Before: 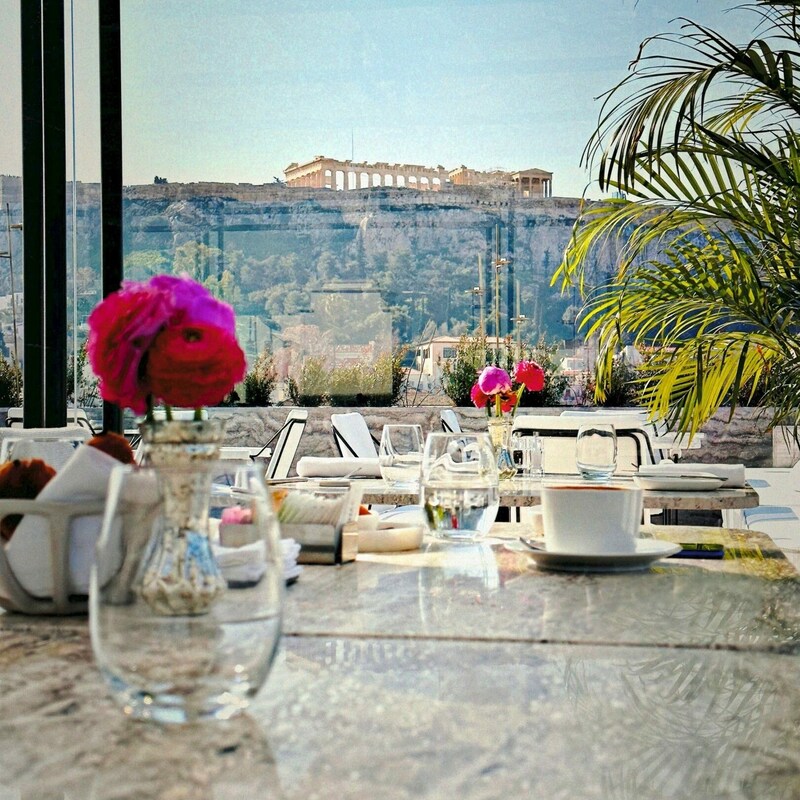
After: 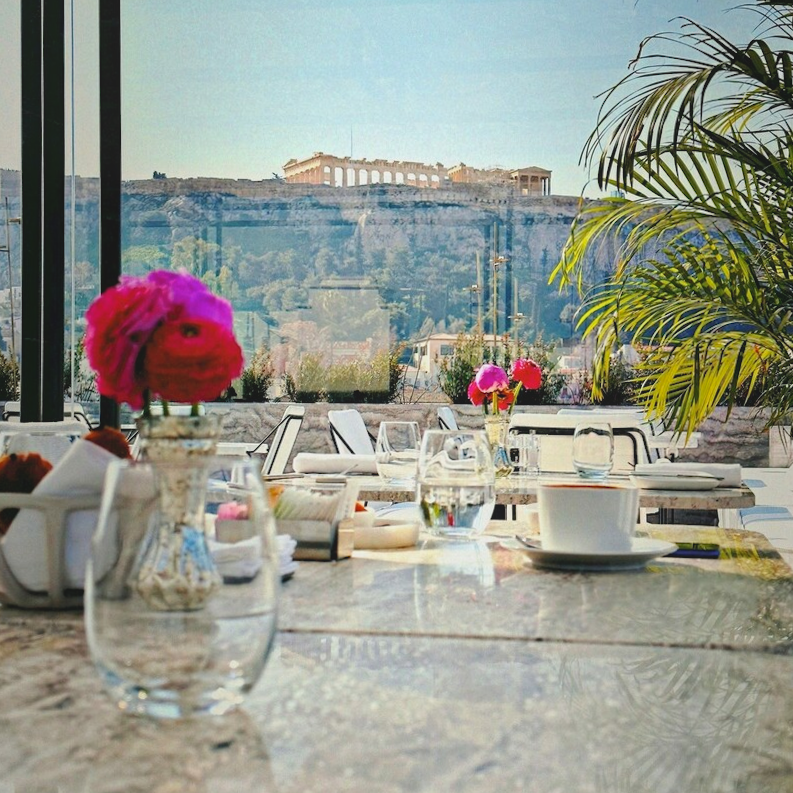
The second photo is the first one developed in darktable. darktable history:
crop and rotate: angle -0.467°
local contrast: highlights 69%, shadows 66%, detail 84%, midtone range 0.32
